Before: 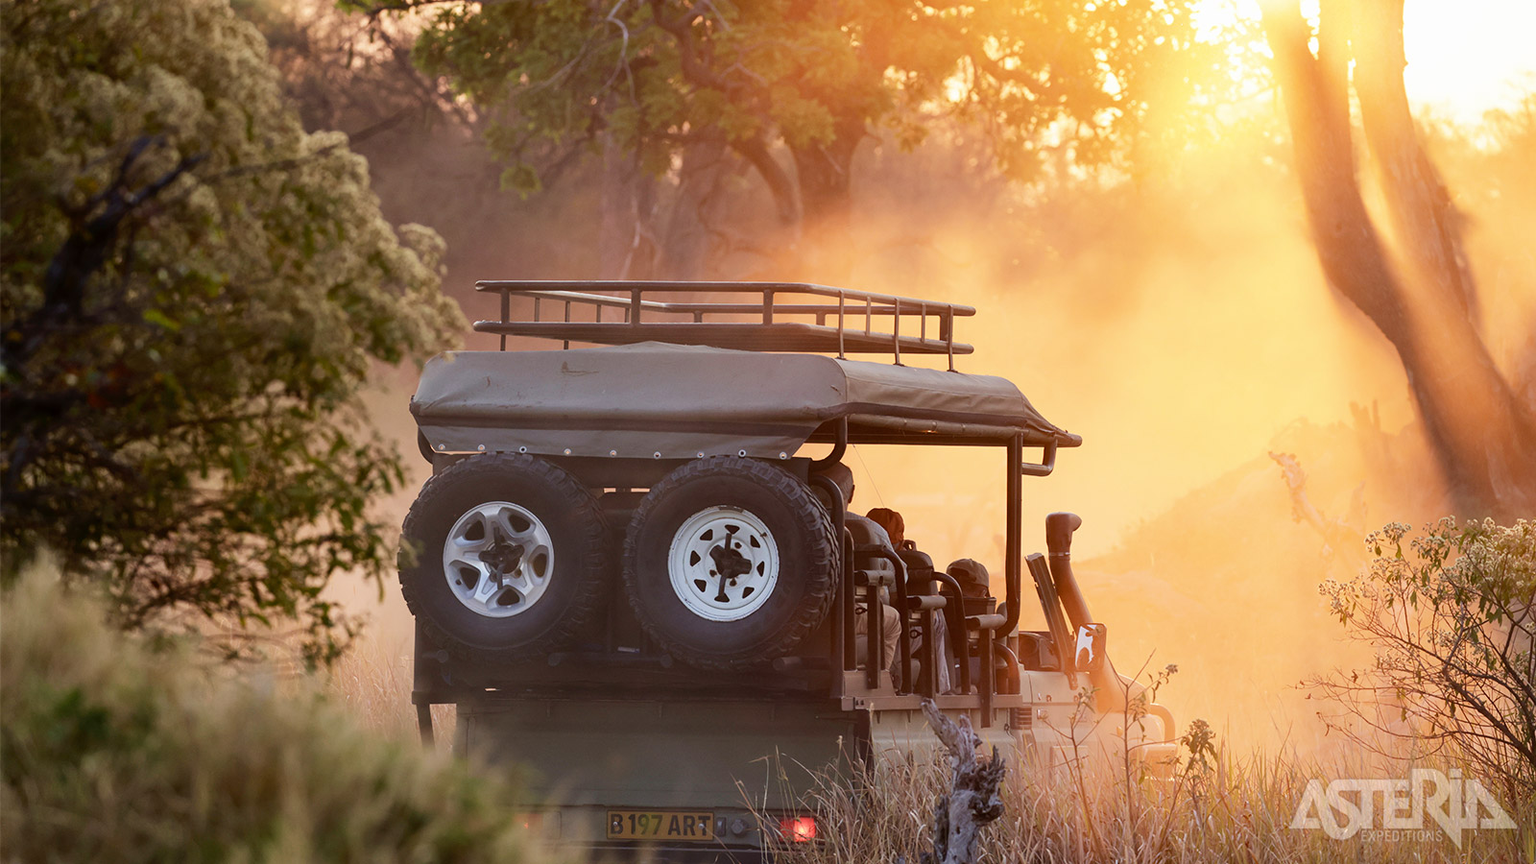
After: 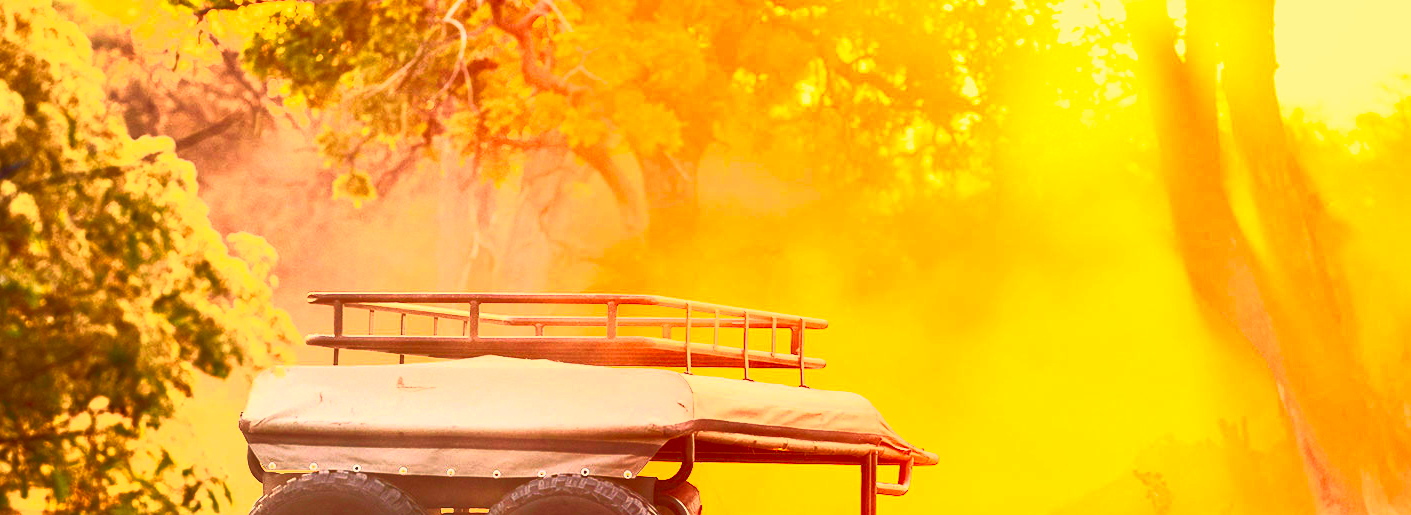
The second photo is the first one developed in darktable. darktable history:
white balance: red 1.123, blue 0.83
exposure: exposure 0.64 EV, compensate highlight preservation false
contrast brightness saturation: contrast 1, brightness 1, saturation 1
crop and rotate: left 11.812%, bottom 42.776%
